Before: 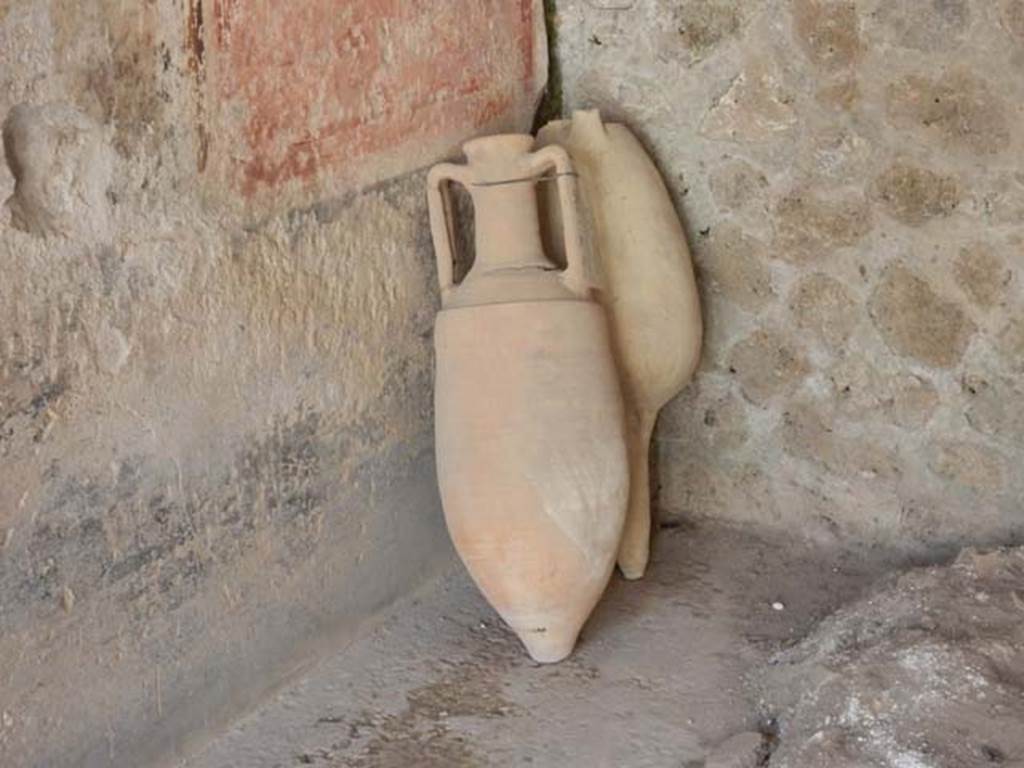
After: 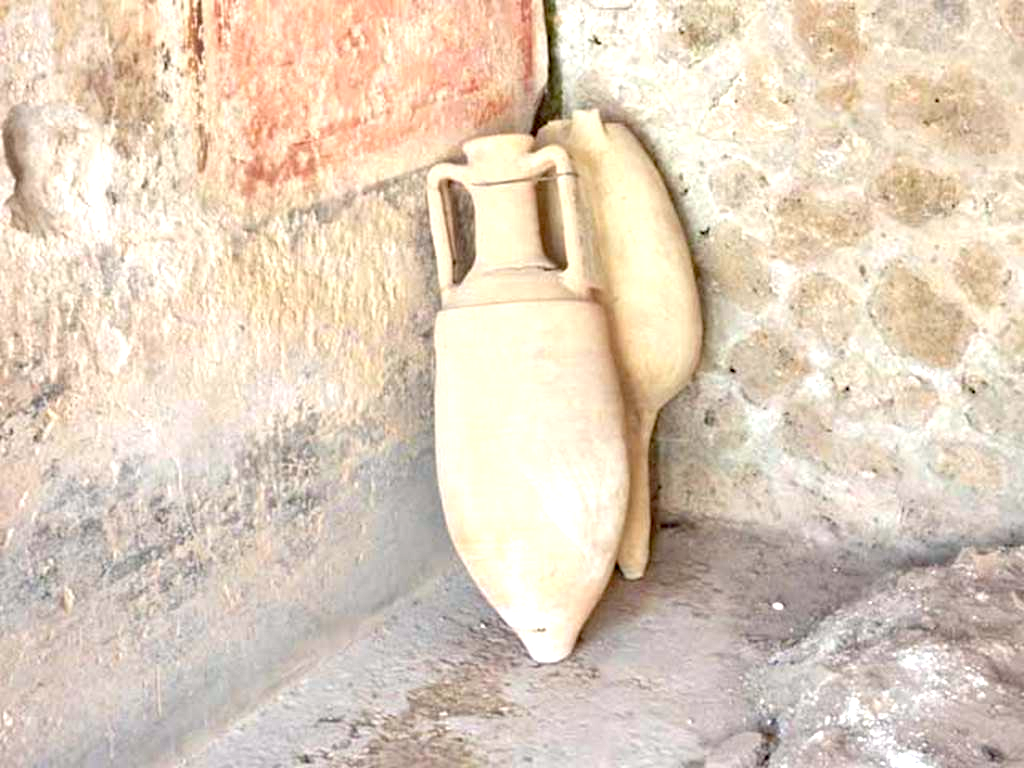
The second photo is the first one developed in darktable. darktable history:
haze removal: compatibility mode true, adaptive false
exposure: black level correction 0.001, exposure 1.399 EV, compensate exposure bias true, compensate highlight preservation false
